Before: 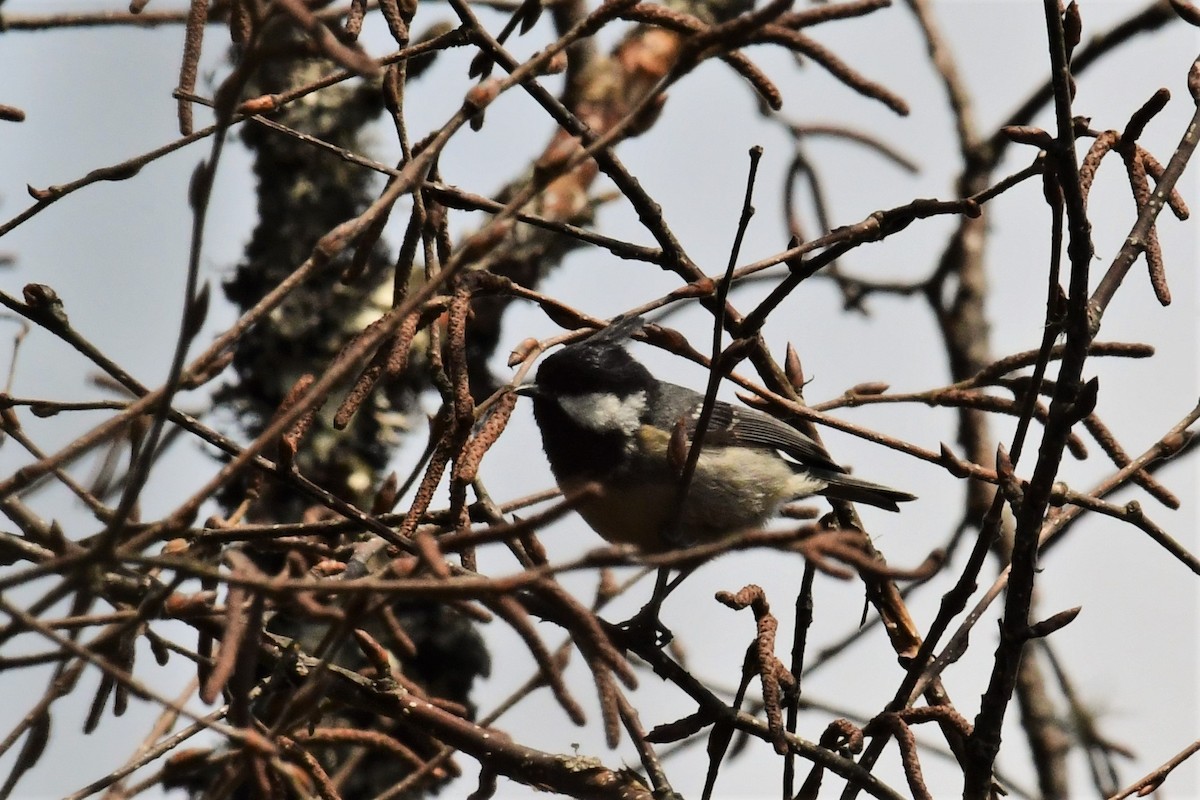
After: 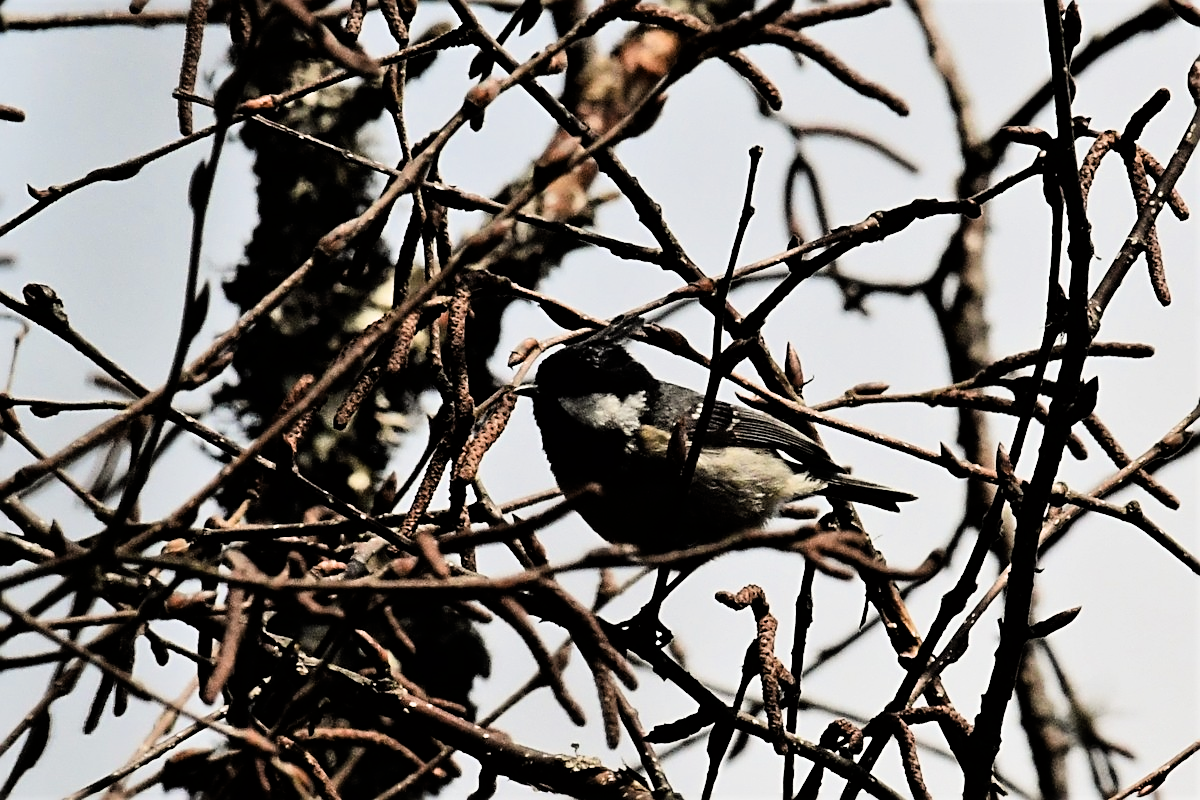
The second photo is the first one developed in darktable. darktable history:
filmic rgb: black relative exposure -5.42 EV, white relative exposure 2.85 EV, dynamic range scaling -37.73%, hardness 4, contrast 1.605, highlights saturation mix -0.93%
sharpen: radius 2.543, amount 0.636
